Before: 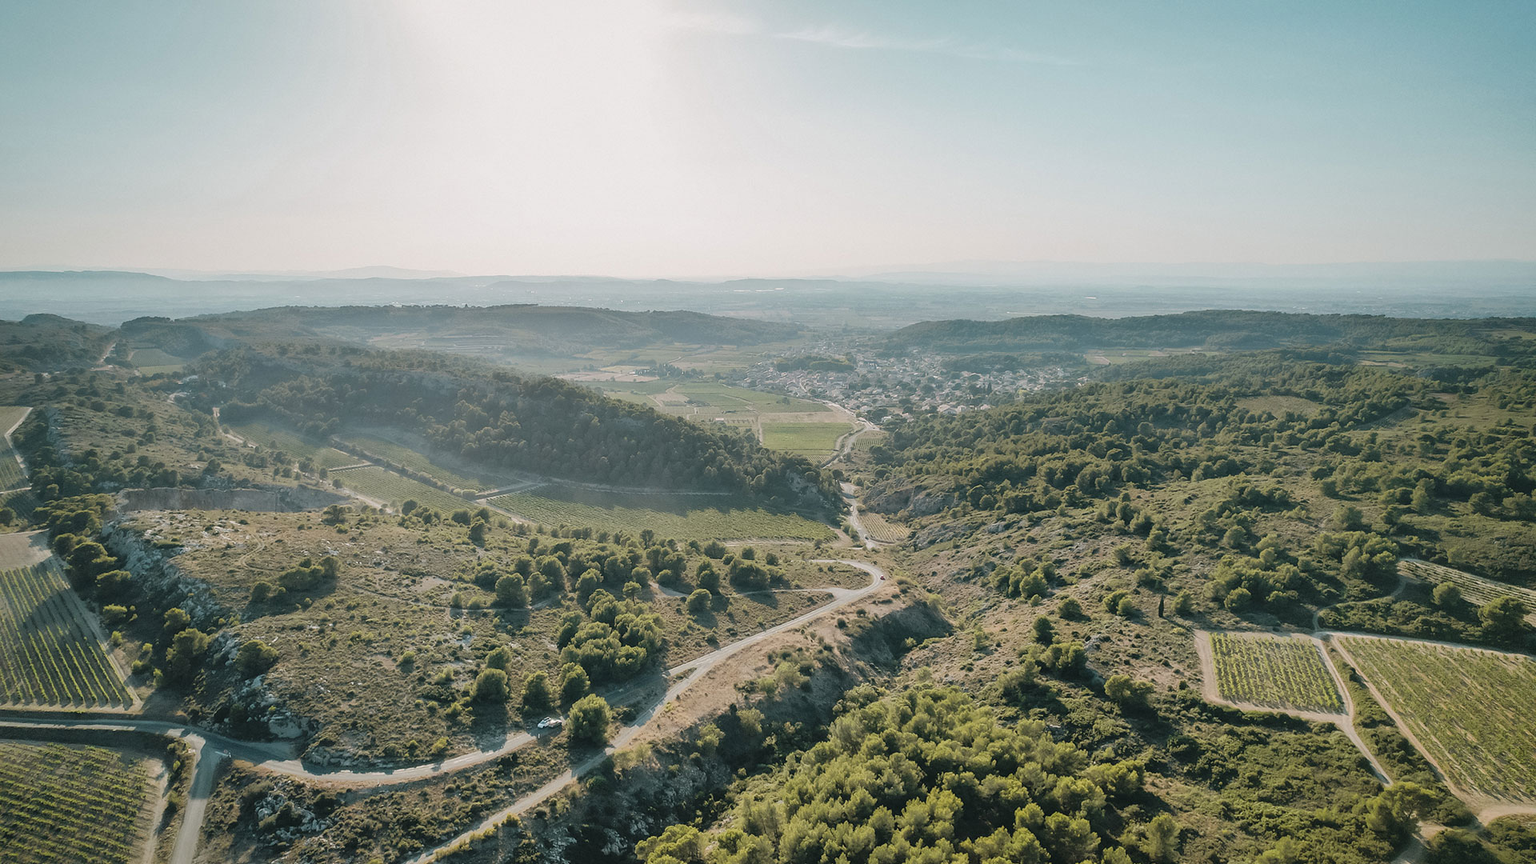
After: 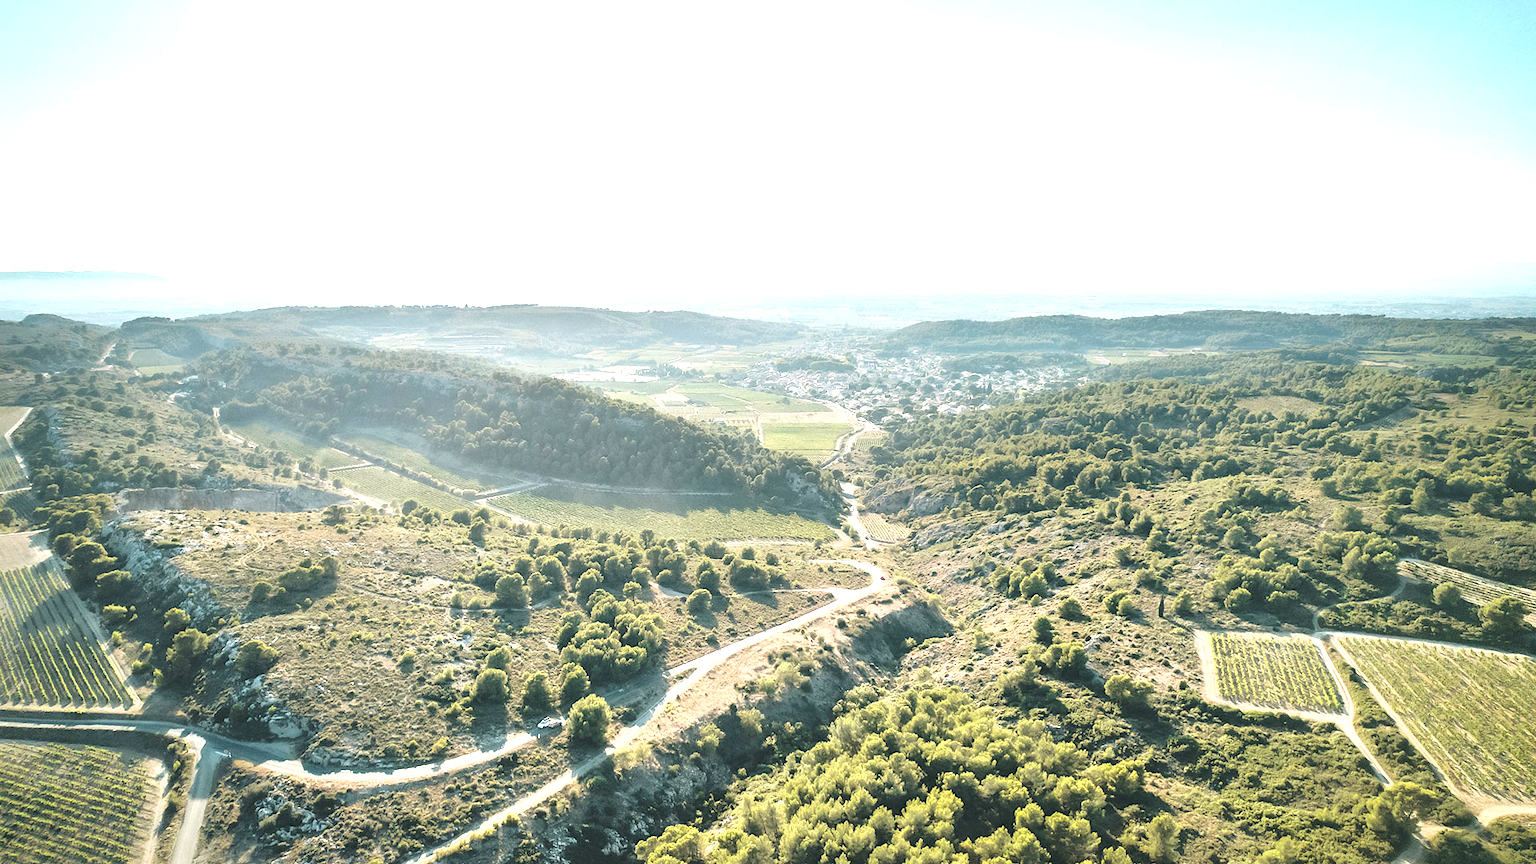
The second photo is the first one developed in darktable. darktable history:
exposure: black level correction 0, exposure 1.386 EV, compensate exposure bias true, compensate highlight preservation false
